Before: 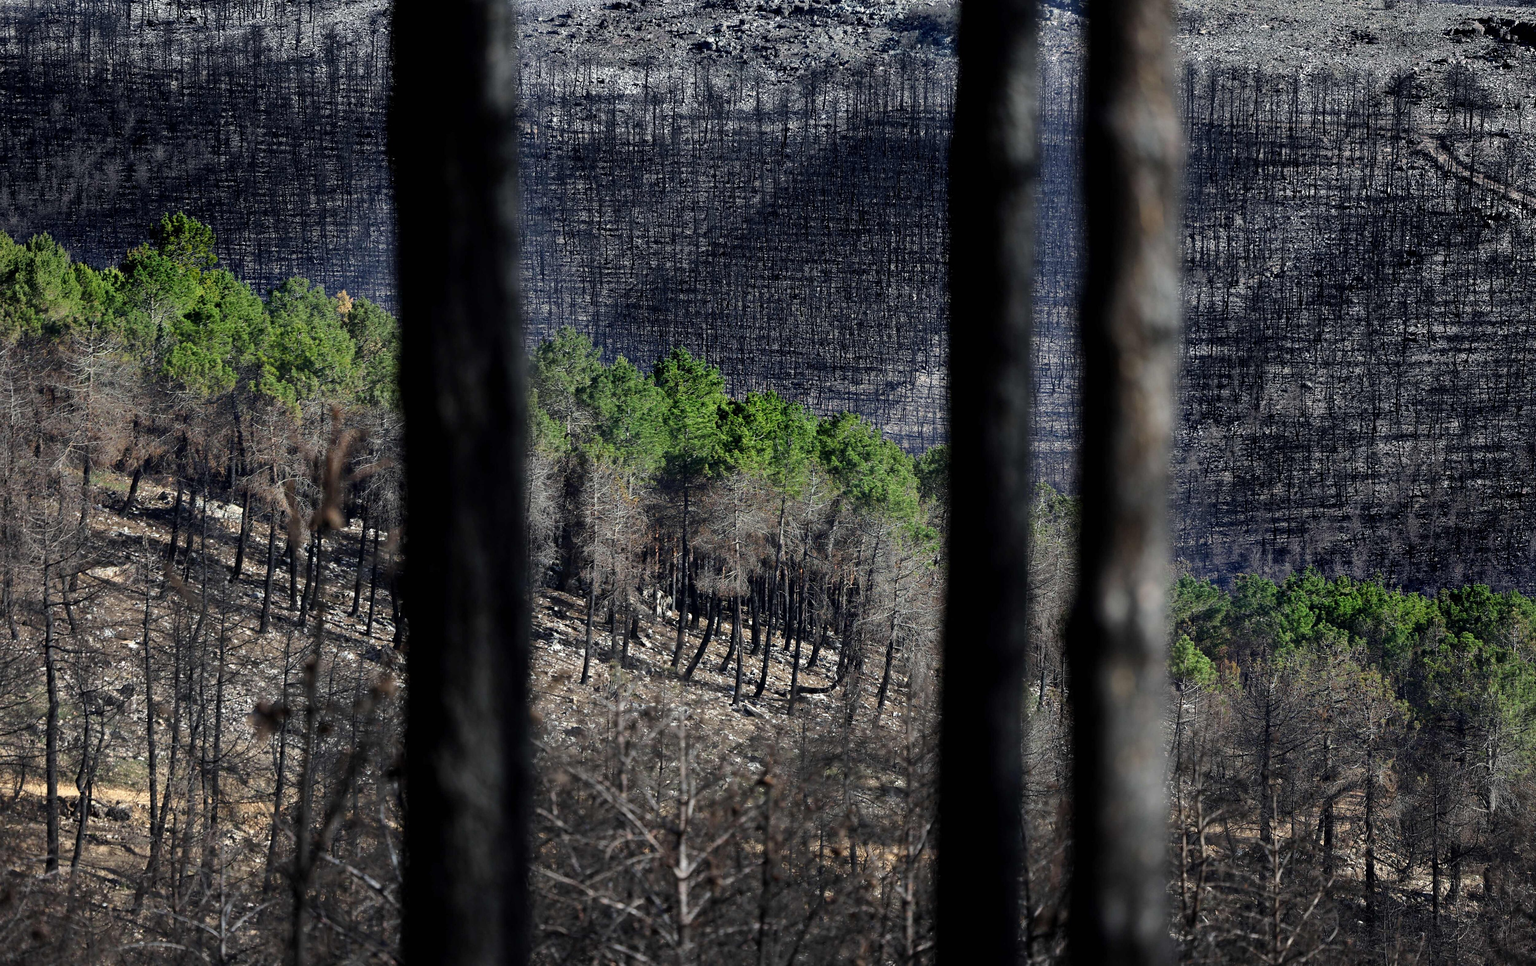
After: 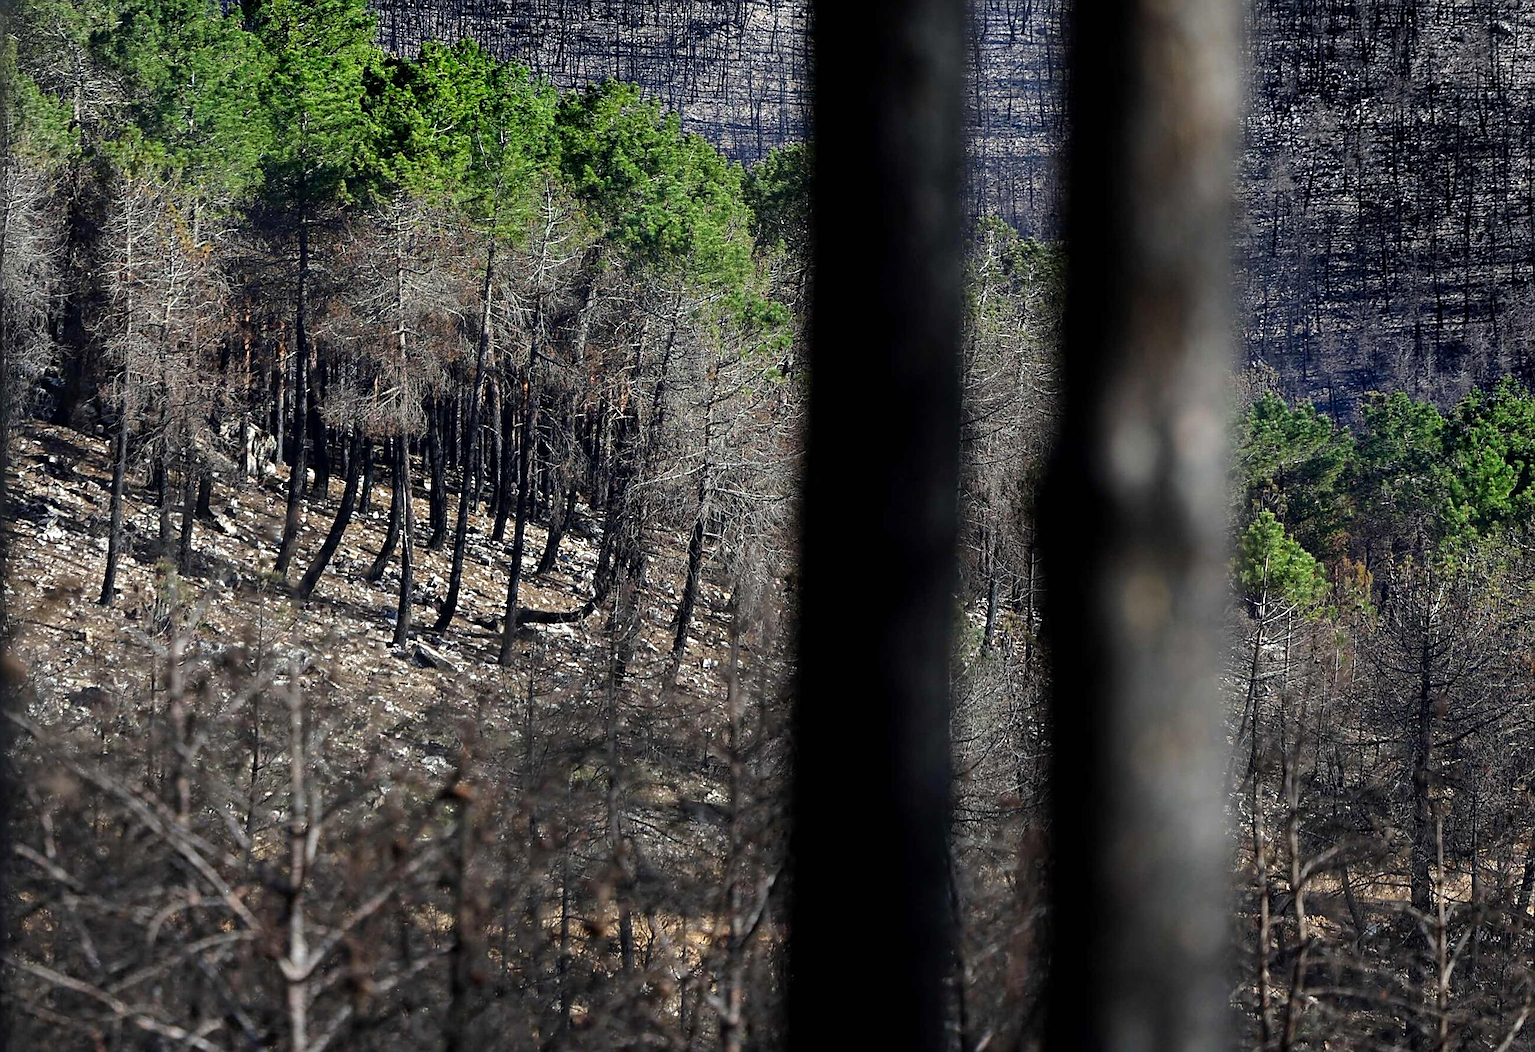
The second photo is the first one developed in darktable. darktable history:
crop: left 34.457%, top 38.389%, right 13.706%, bottom 5.163%
contrast brightness saturation: saturation 0.121
sharpen: on, module defaults
